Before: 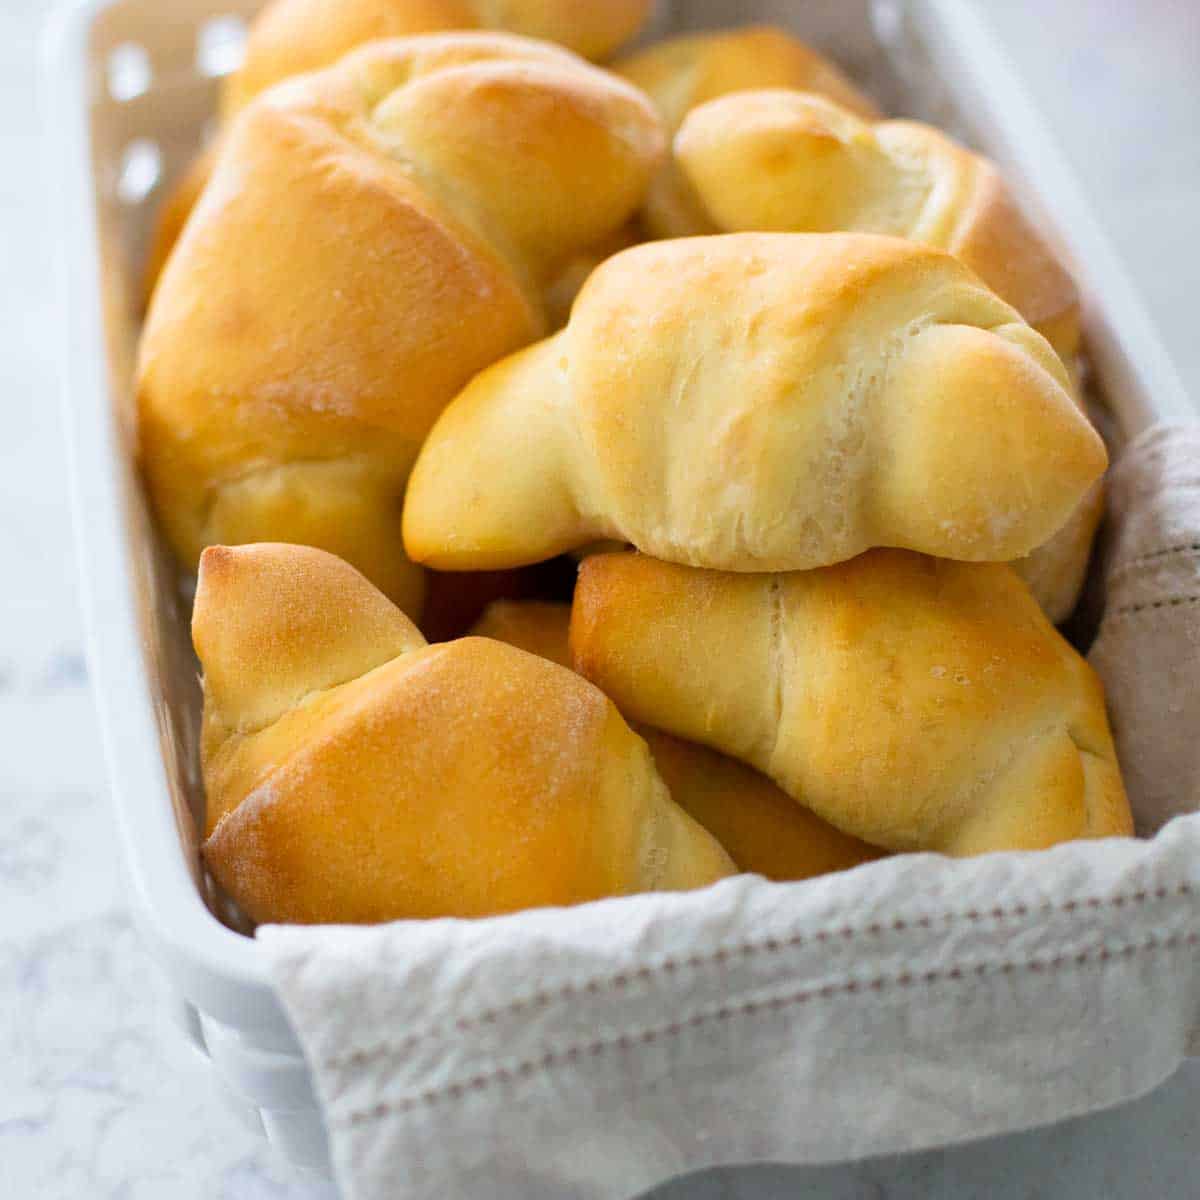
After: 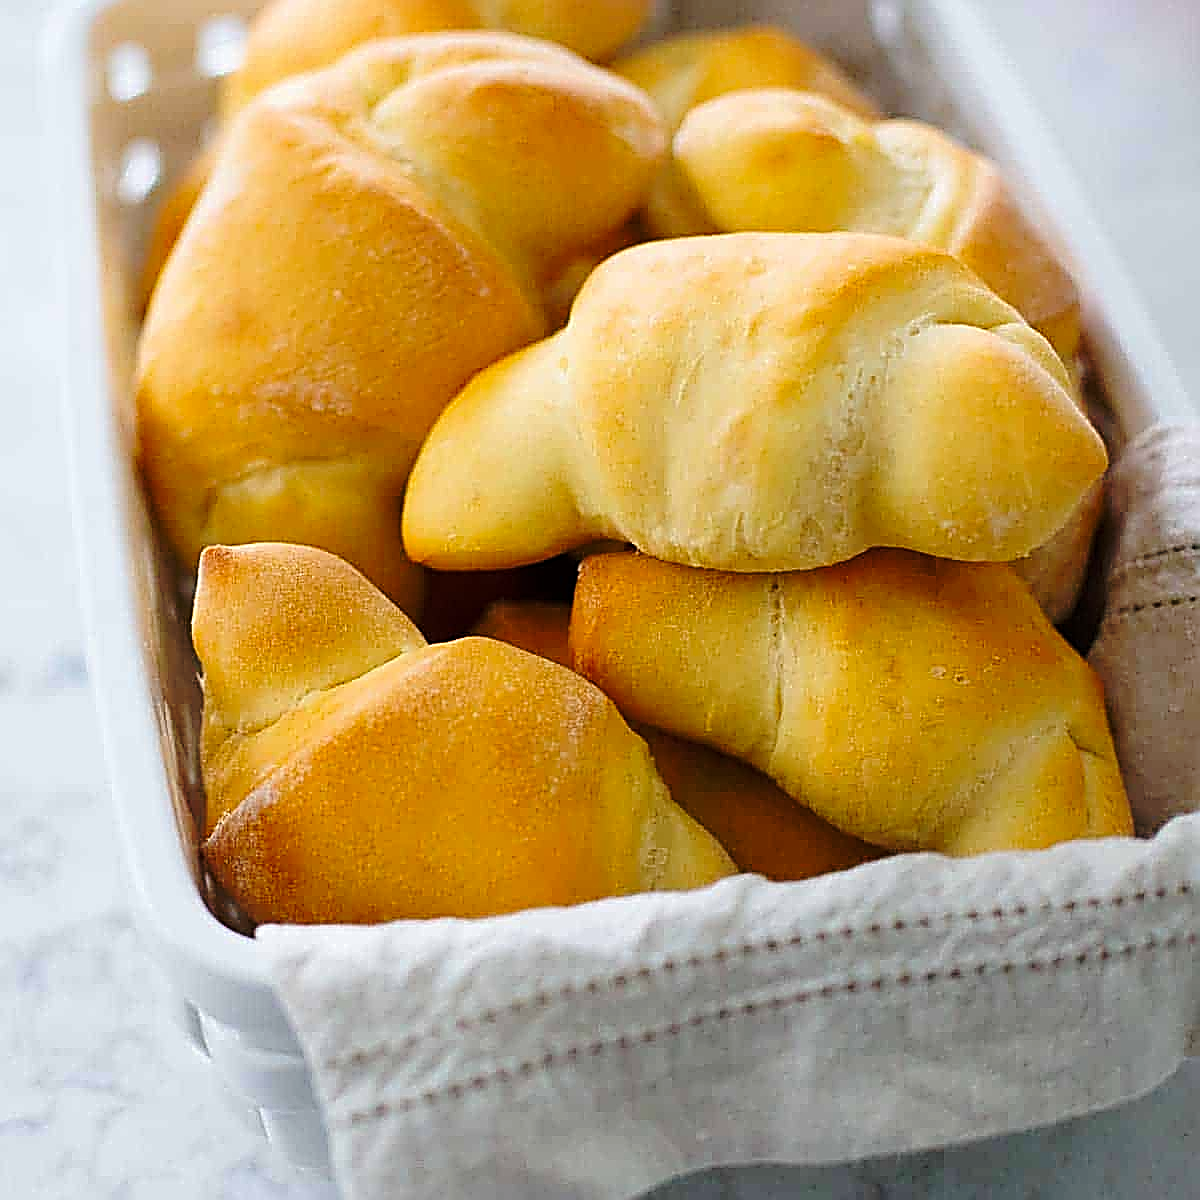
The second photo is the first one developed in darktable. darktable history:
sharpen: amount 2
base curve: curves: ch0 [(0, 0) (0.073, 0.04) (0.157, 0.139) (0.492, 0.492) (0.758, 0.758) (1, 1)], preserve colors none
